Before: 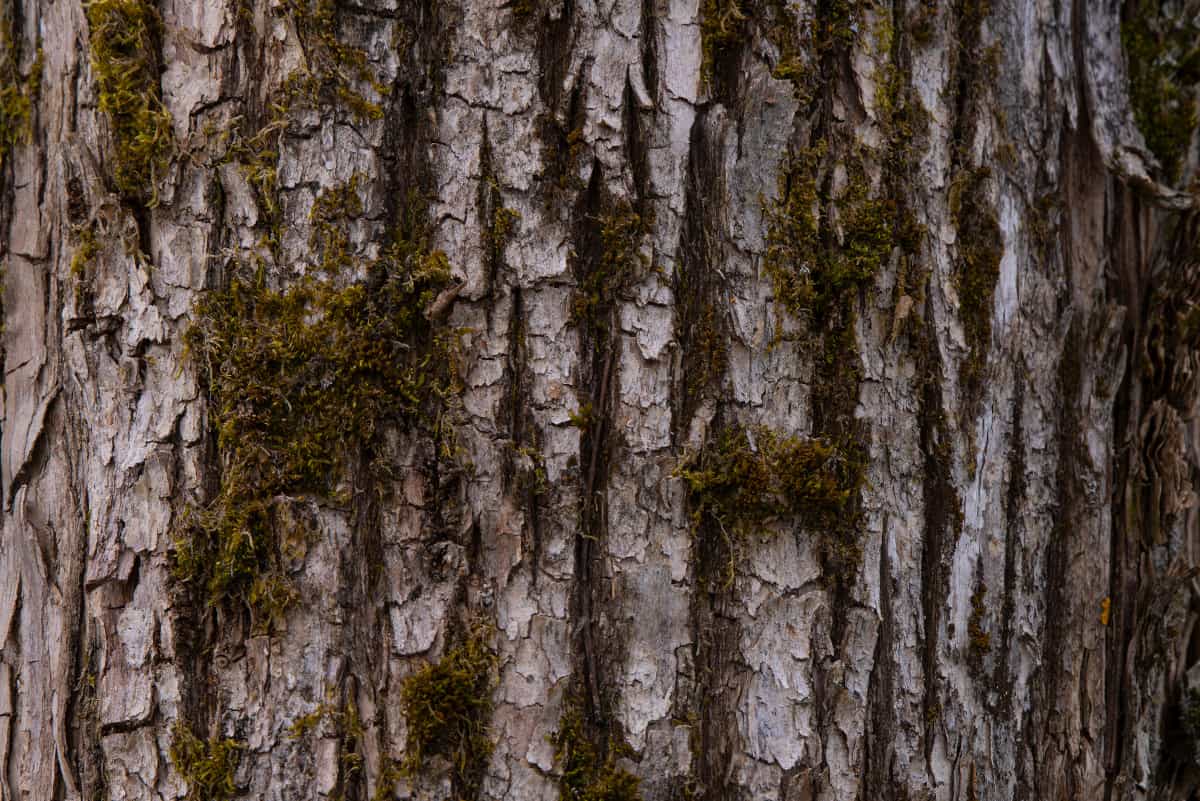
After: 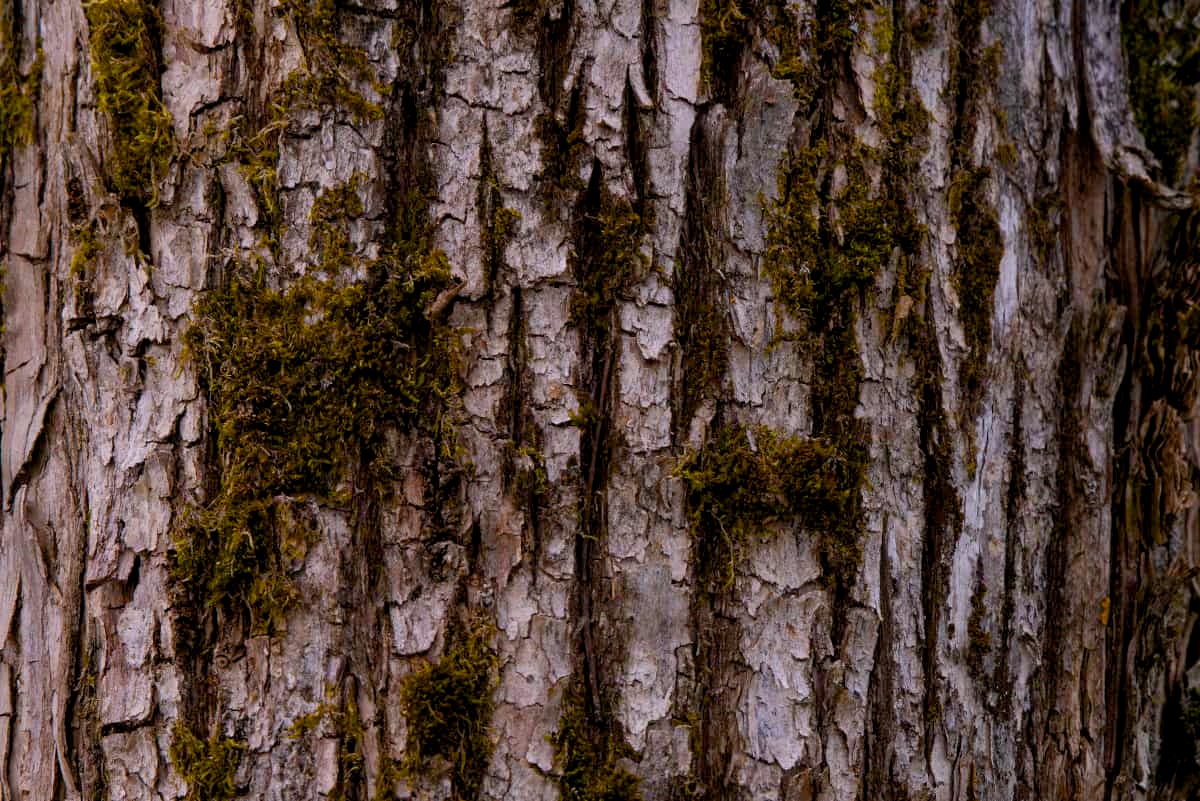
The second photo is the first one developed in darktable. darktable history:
color balance rgb: highlights gain › chroma 1.443%, highlights gain › hue 309.07°, global offset › luminance -0.479%, perceptual saturation grading › global saturation 20%, perceptual saturation grading › highlights -24.722%, perceptual saturation grading › shadows 50.114%, global vibrance 0.559%
